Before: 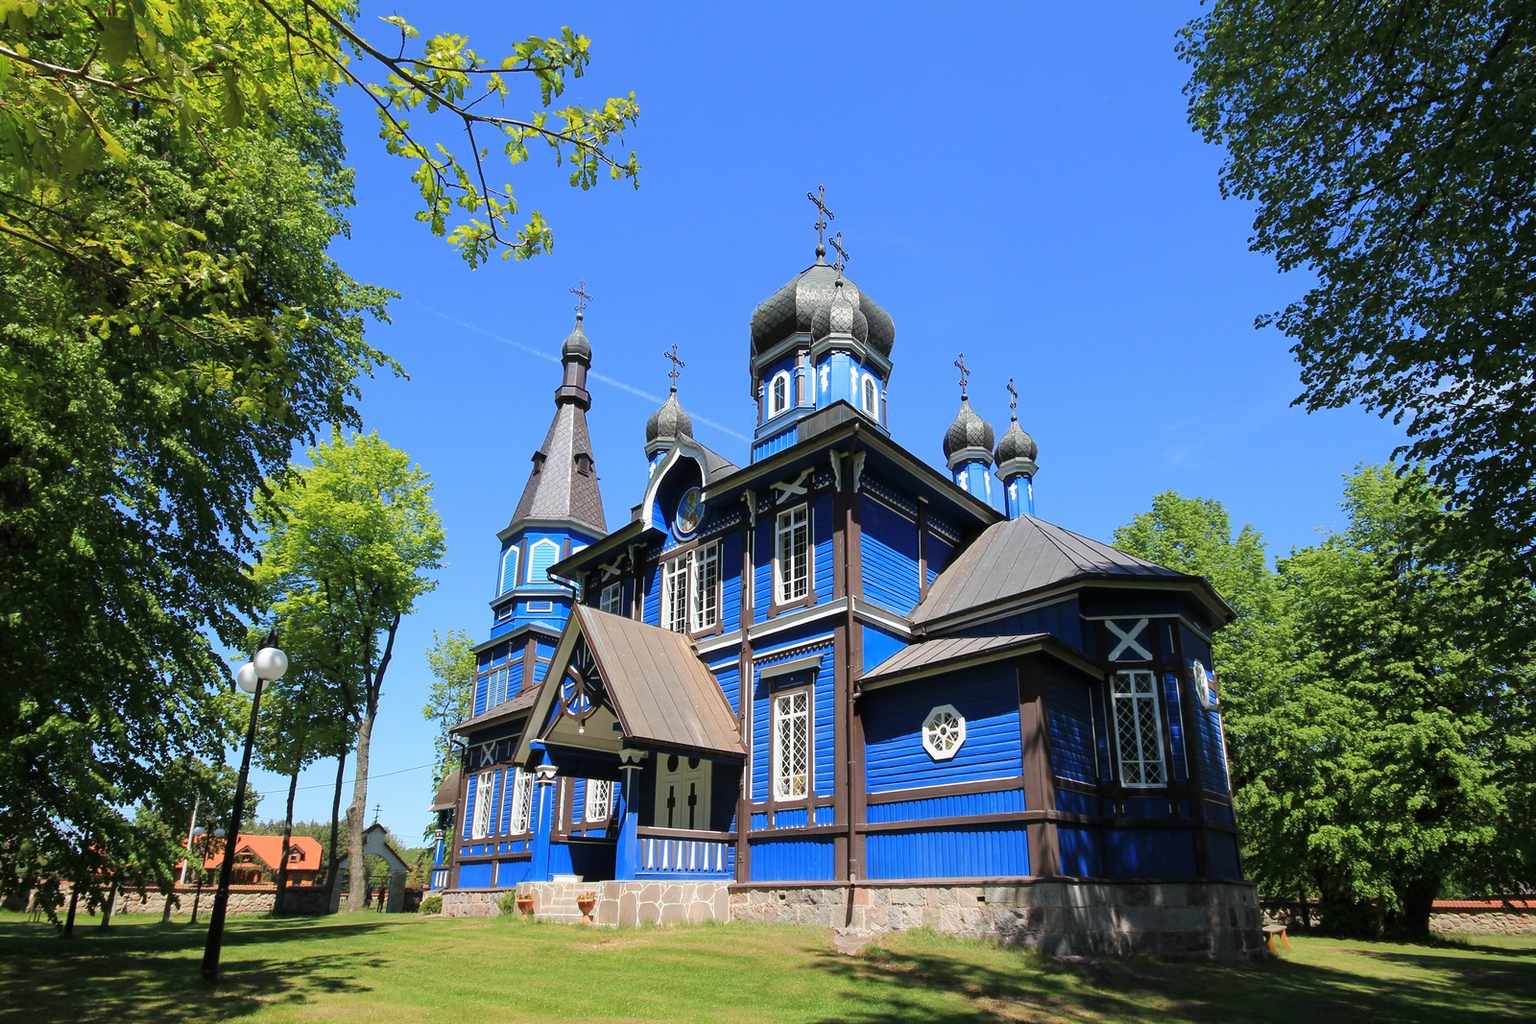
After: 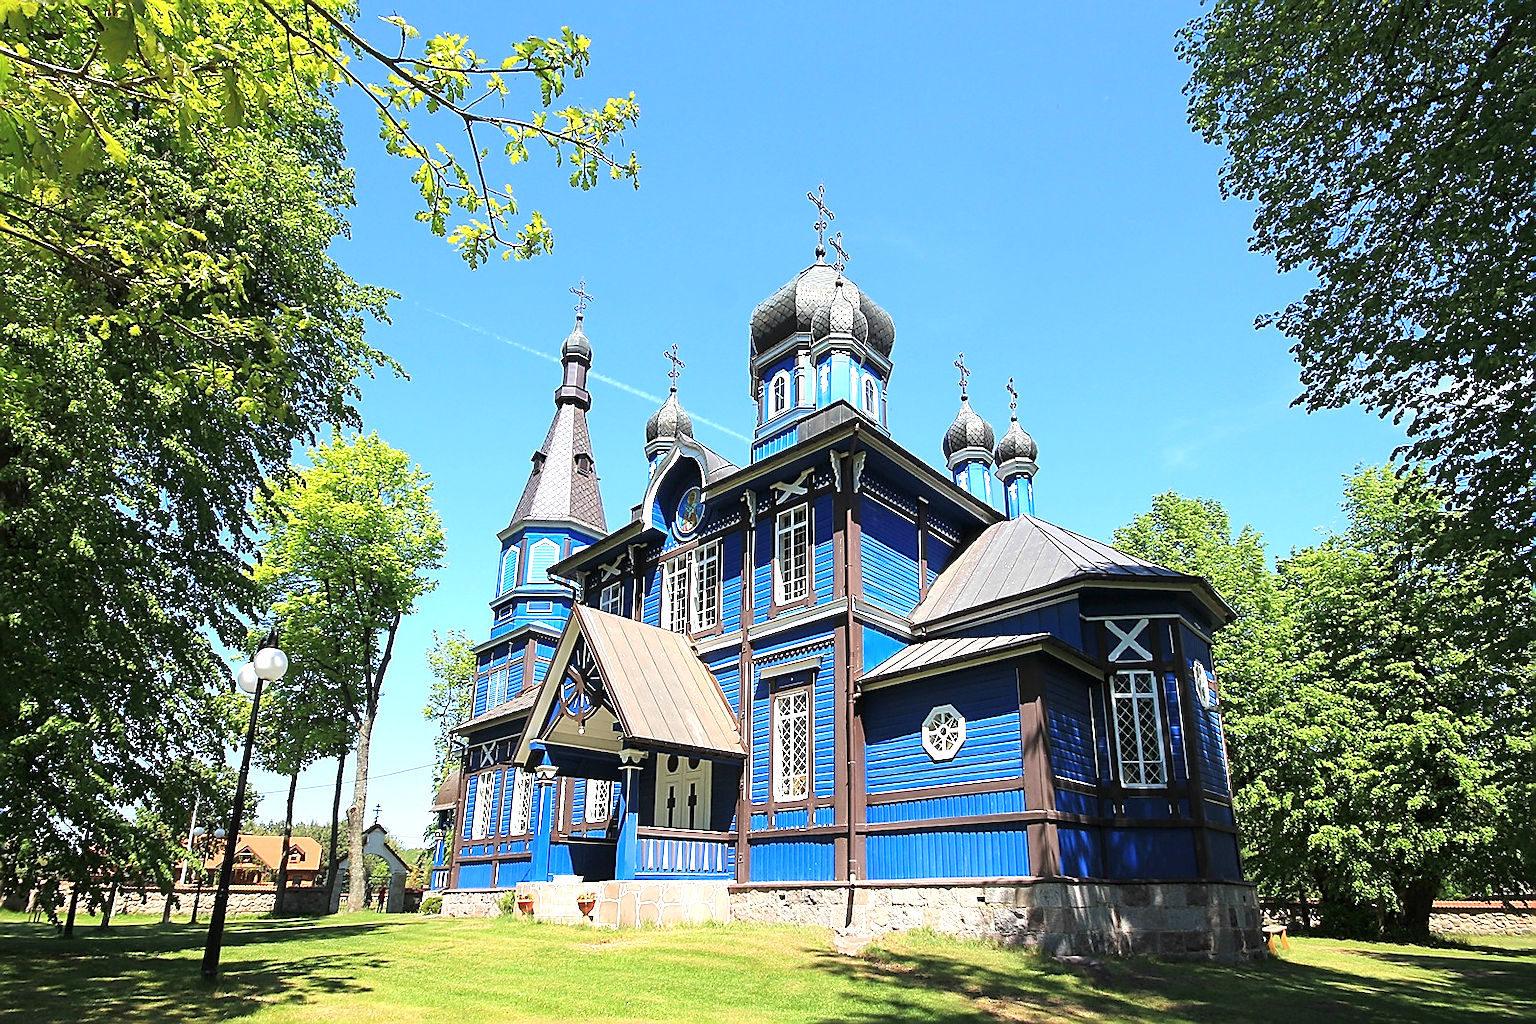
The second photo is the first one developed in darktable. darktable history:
sharpen: radius 1.382, amount 1.238, threshold 0.635
exposure: black level correction 0, exposure 0.934 EV, compensate highlight preservation false
